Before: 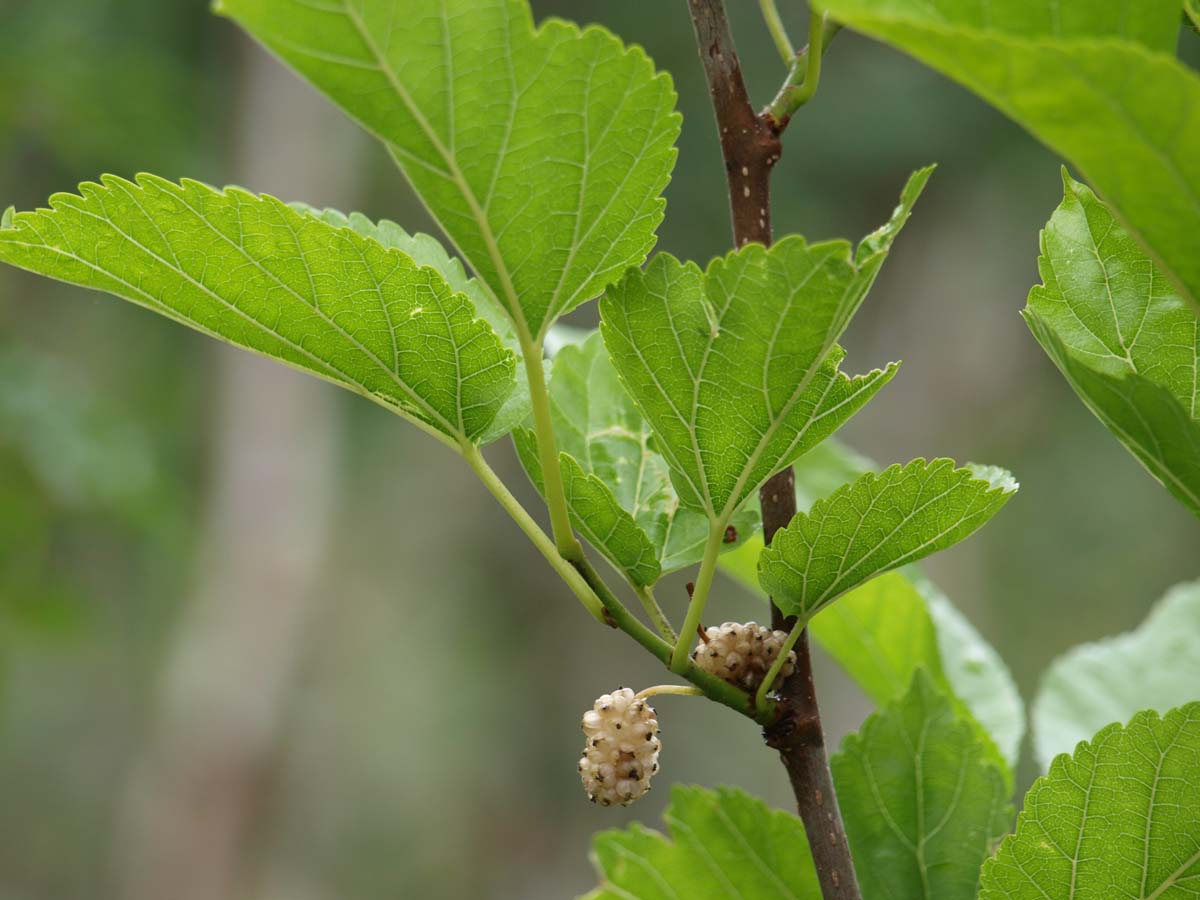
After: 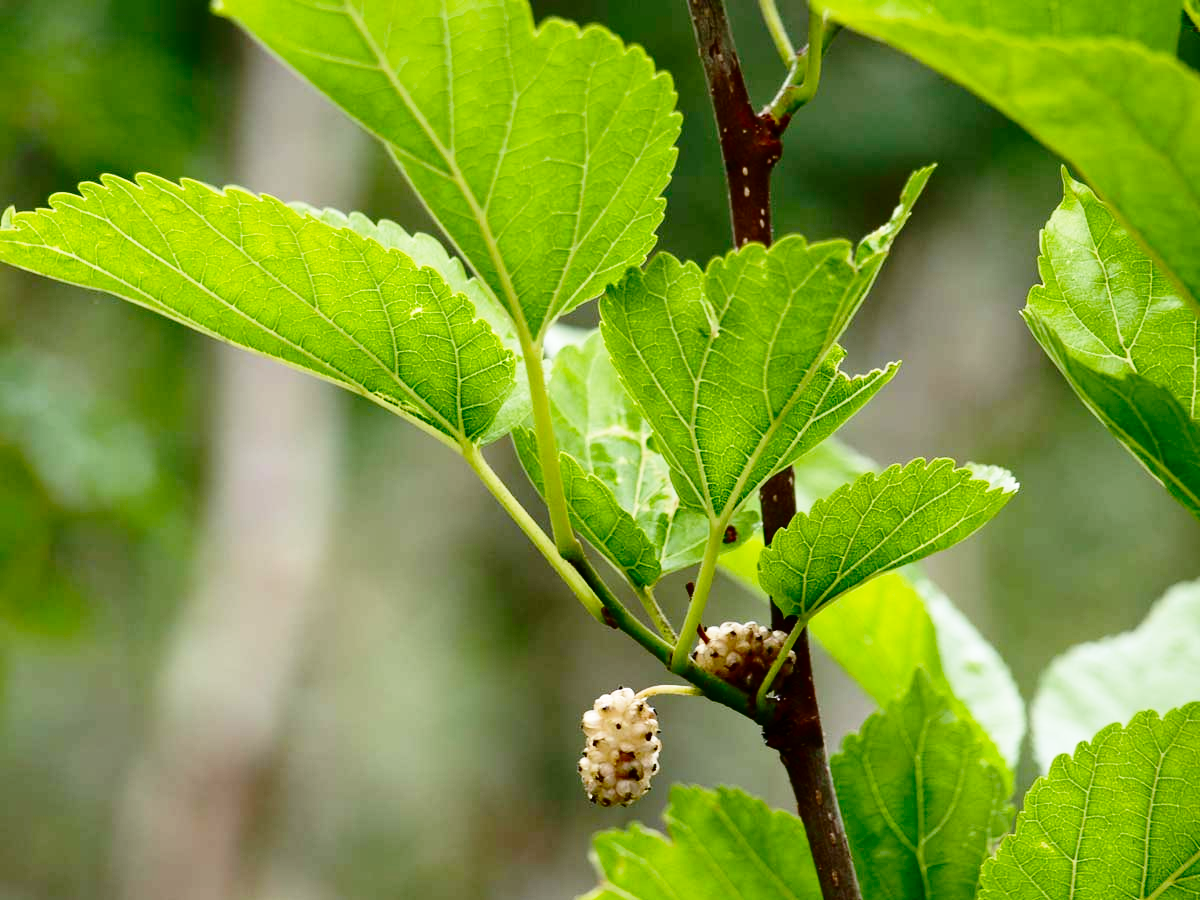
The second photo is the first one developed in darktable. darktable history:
base curve: curves: ch0 [(0, 0) (0.036, 0.037) (0.121, 0.228) (0.46, 0.76) (0.859, 0.983) (1, 1)], preserve colors none
contrast brightness saturation: contrast 0.186, brightness -0.244, saturation 0.107
